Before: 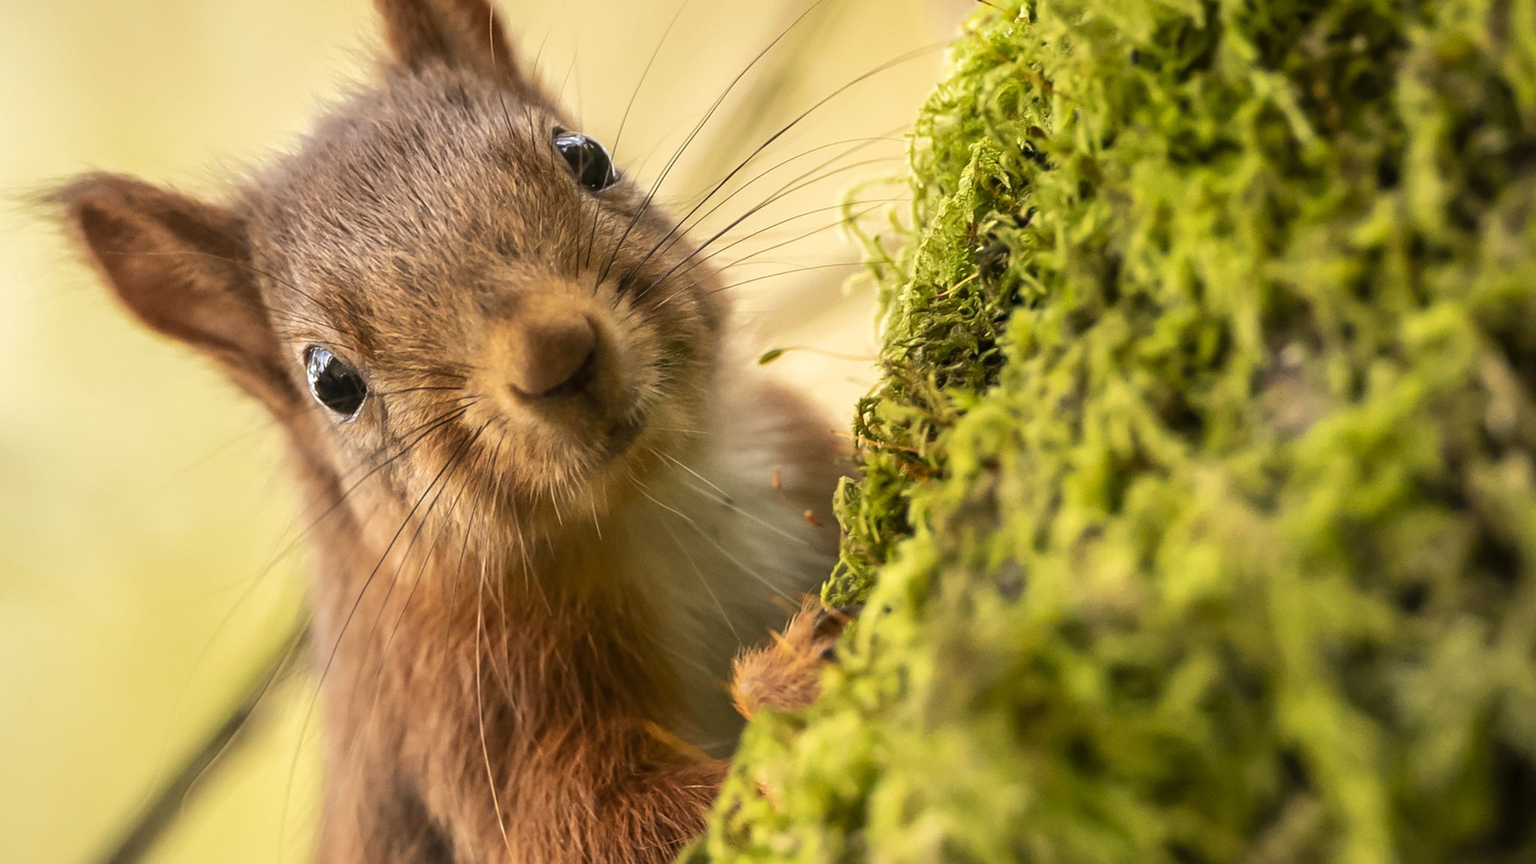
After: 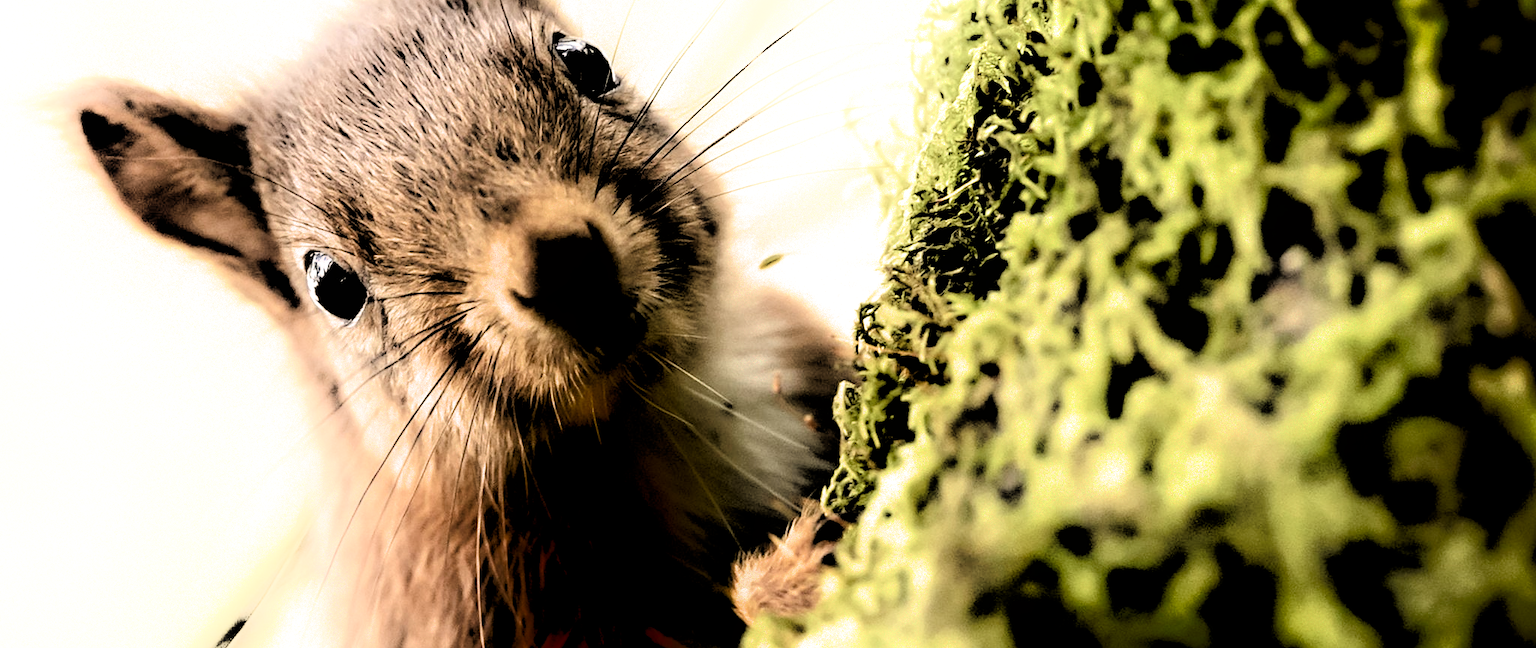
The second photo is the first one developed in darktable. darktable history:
crop: top 11.038%, bottom 13.962%
shadows and highlights: shadows -90, highlights 90, soften with gaussian
filmic rgb: black relative exposure -1 EV, white relative exposure 2.05 EV, hardness 1.52, contrast 2.25, enable highlight reconstruction true
